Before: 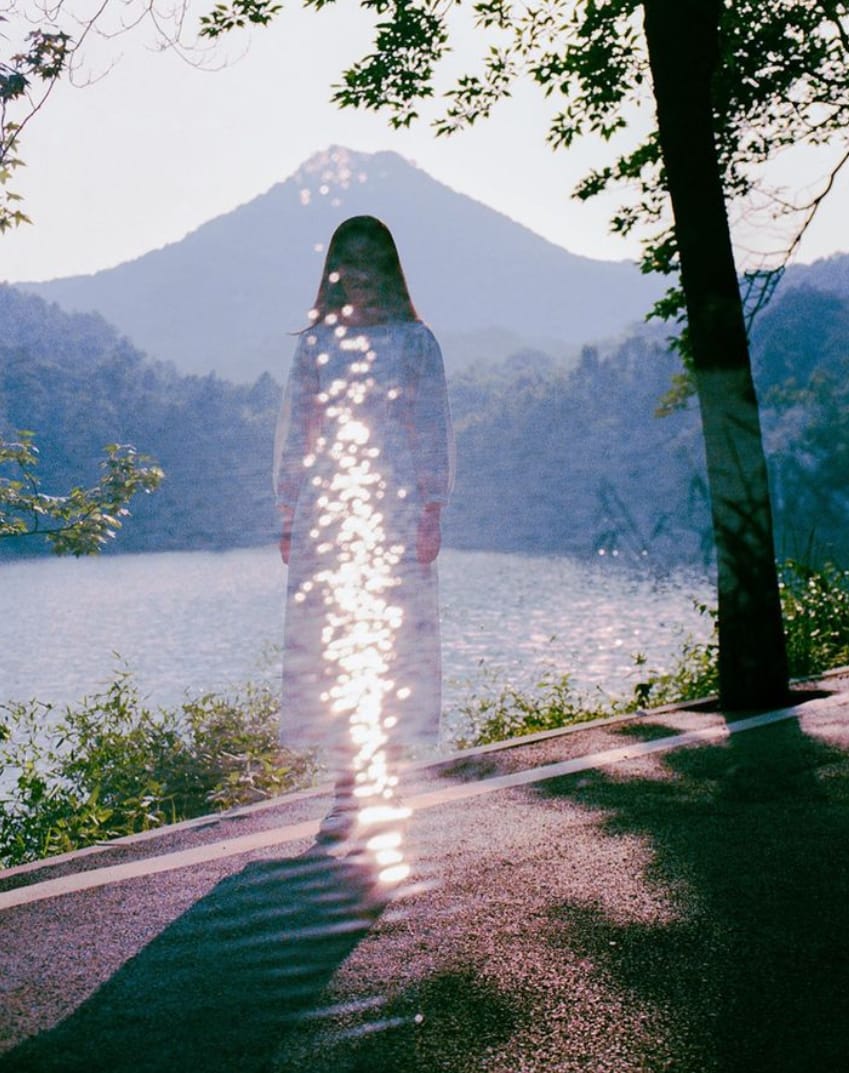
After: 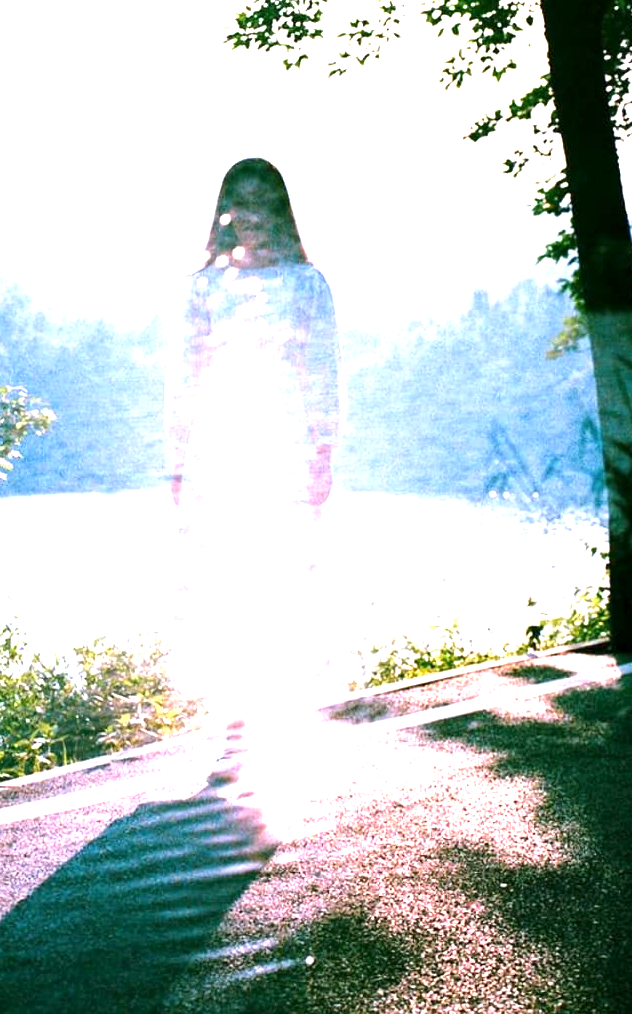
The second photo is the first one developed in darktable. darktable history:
tone equalizer: -8 EV -0.423 EV, -7 EV -0.384 EV, -6 EV -0.352 EV, -5 EV -0.199 EV, -3 EV 0.217 EV, -2 EV 0.312 EV, -1 EV 0.411 EV, +0 EV 0.388 EV, edges refinement/feathering 500, mask exposure compensation -1.57 EV, preserve details no
exposure: black level correction 0.001, exposure 1.653 EV, compensate exposure bias true, compensate highlight preservation false
crop and rotate: left 12.935%, top 5.422%, right 12.522%
